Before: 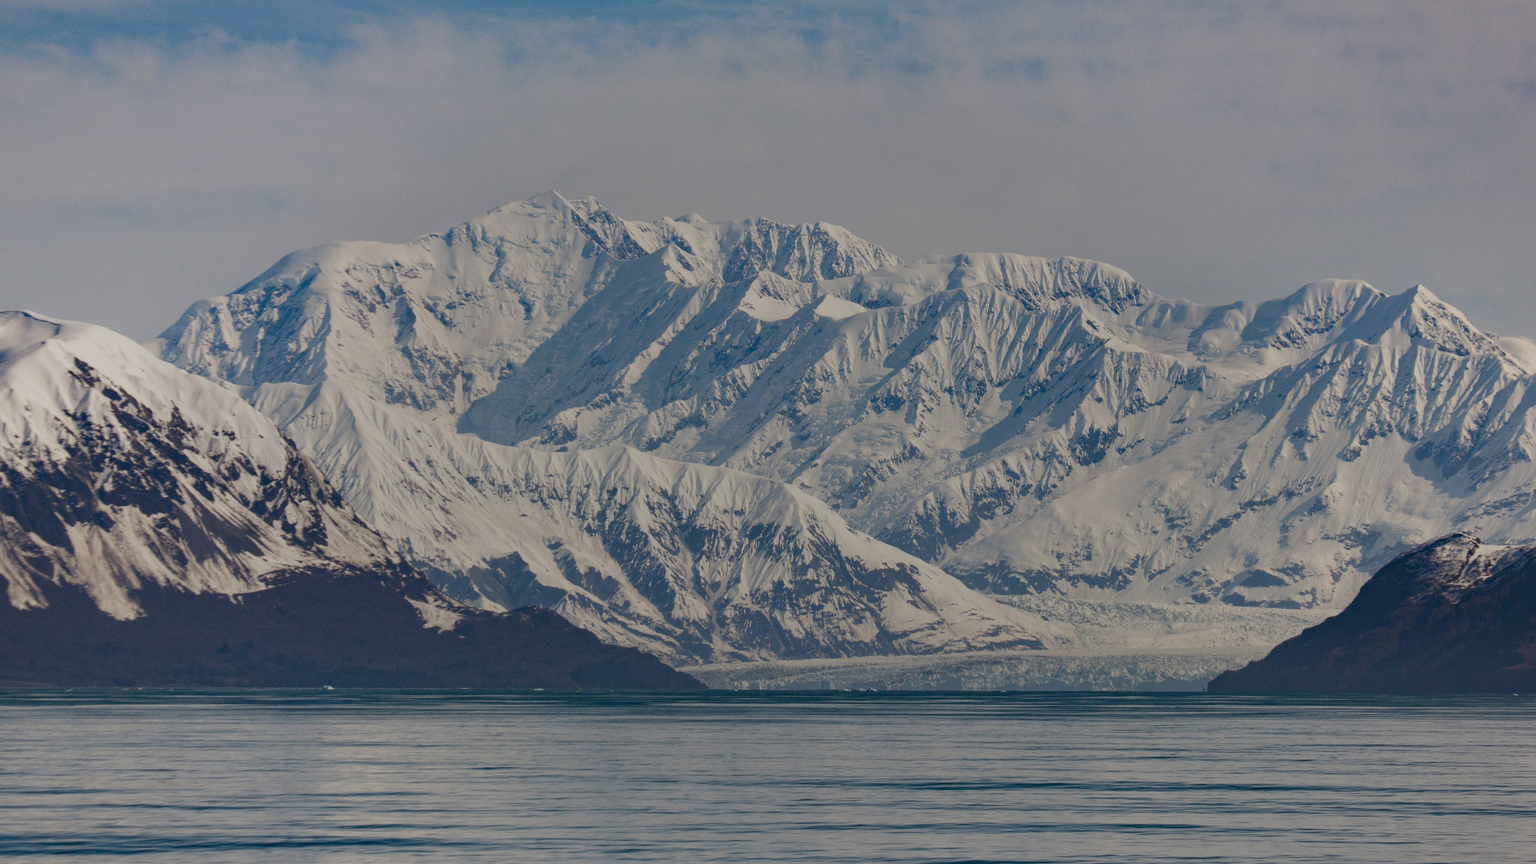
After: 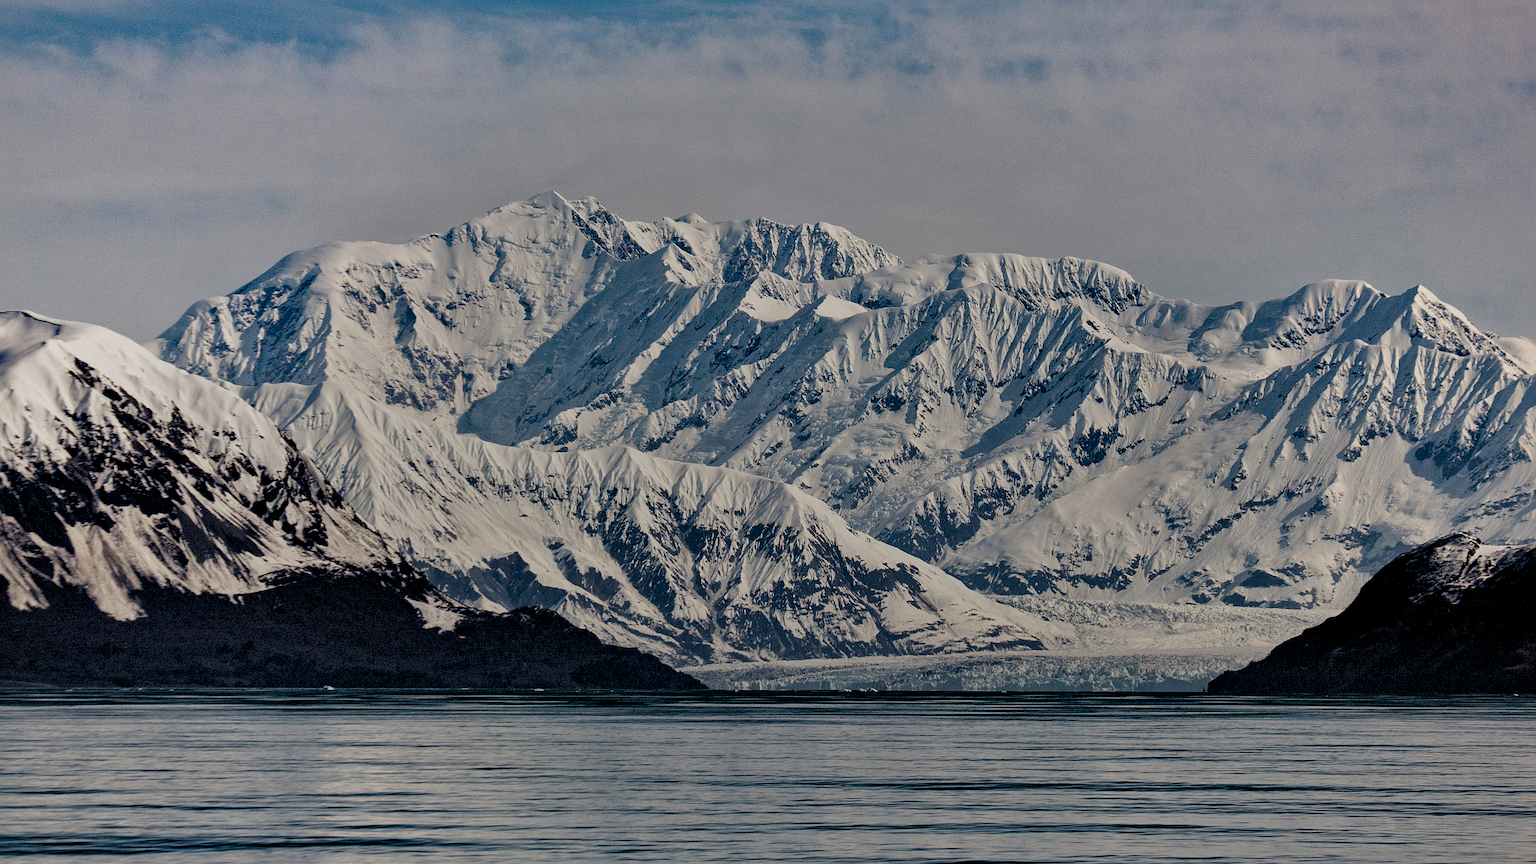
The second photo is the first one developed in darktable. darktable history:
exposure: compensate highlight preservation false
sharpen: on, module defaults
color balance rgb: perceptual saturation grading › global saturation 20%, perceptual saturation grading › highlights -25%, perceptual saturation grading › shadows 25%
local contrast: mode bilateral grid, contrast 25, coarseness 60, detail 151%, midtone range 0.2
rgb levels: levels [[0.034, 0.472, 0.904], [0, 0.5, 1], [0, 0.5, 1]]
